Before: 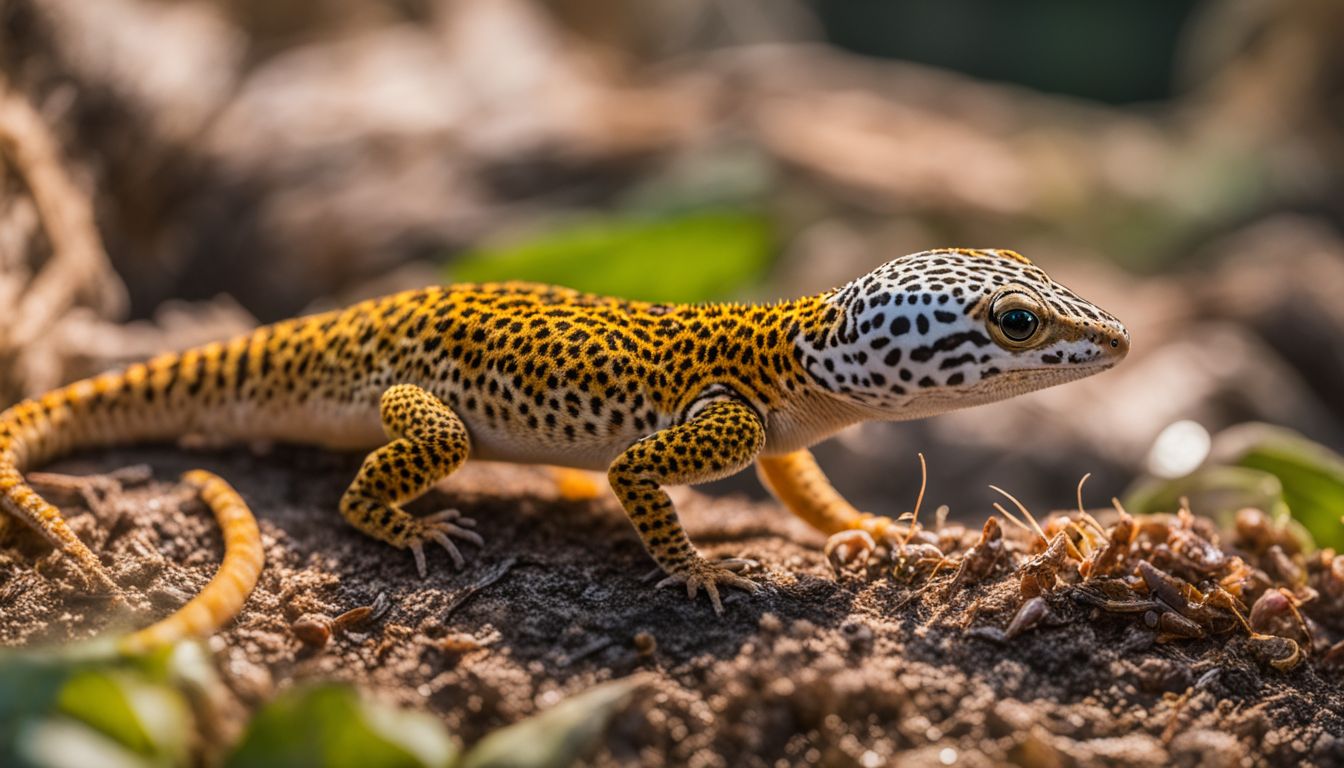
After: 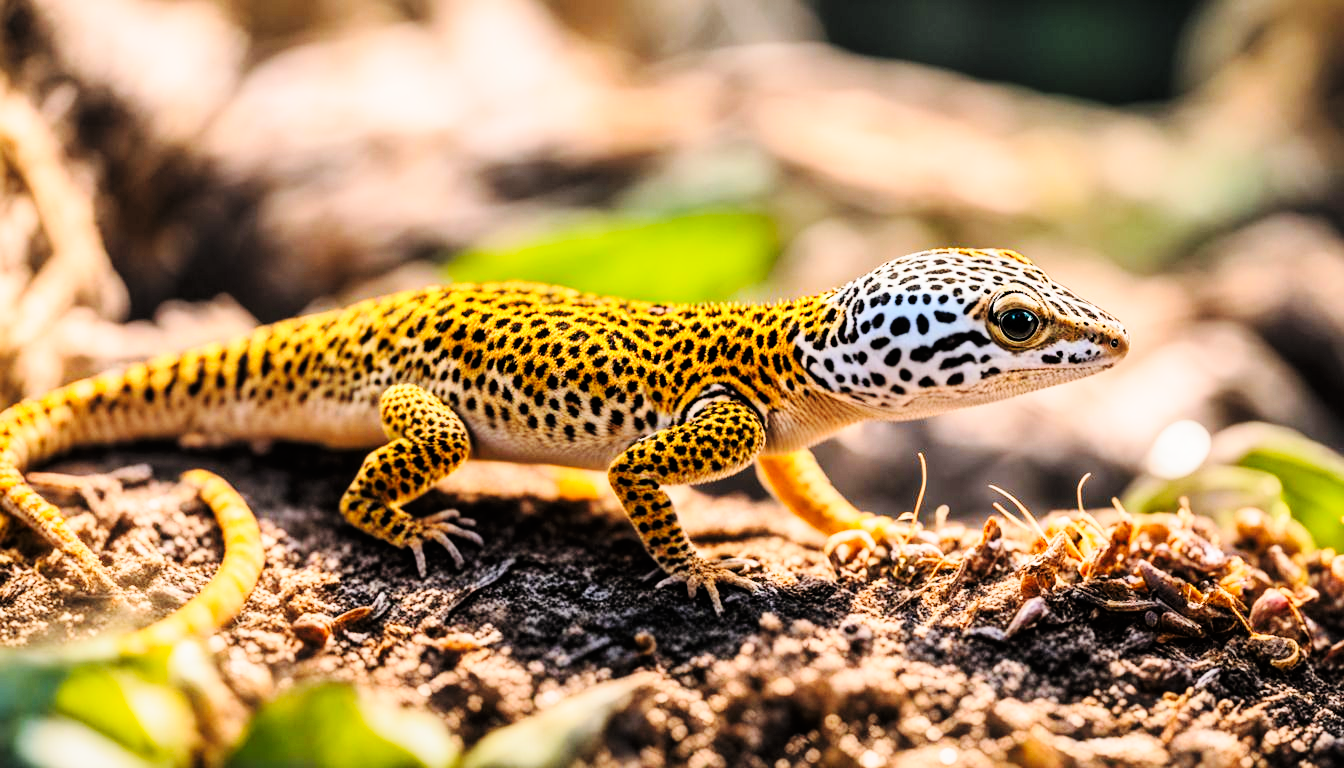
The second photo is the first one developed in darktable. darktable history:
tone curve: curves: ch0 [(0, 0) (0.082, 0.02) (0.129, 0.078) (0.275, 0.301) (0.67, 0.809) (1, 1)], color space Lab, linked channels, preserve colors none
base curve: curves: ch0 [(0, 0) (0.028, 0.03) (0.121, 0.232) (0.46, 0.748) (0.859, 0.968) (1, 1)], preserve colors none
